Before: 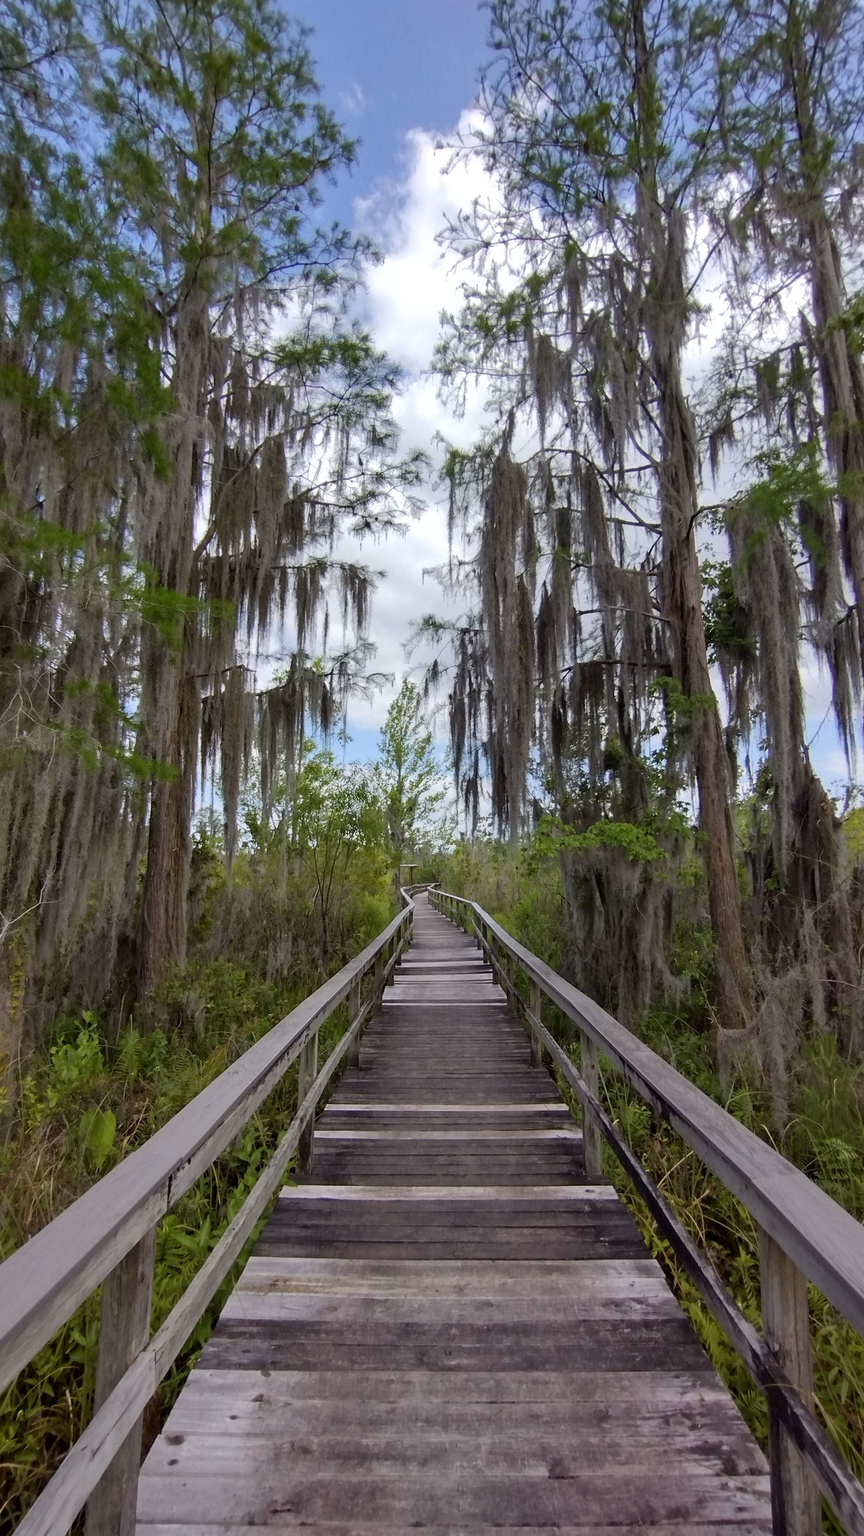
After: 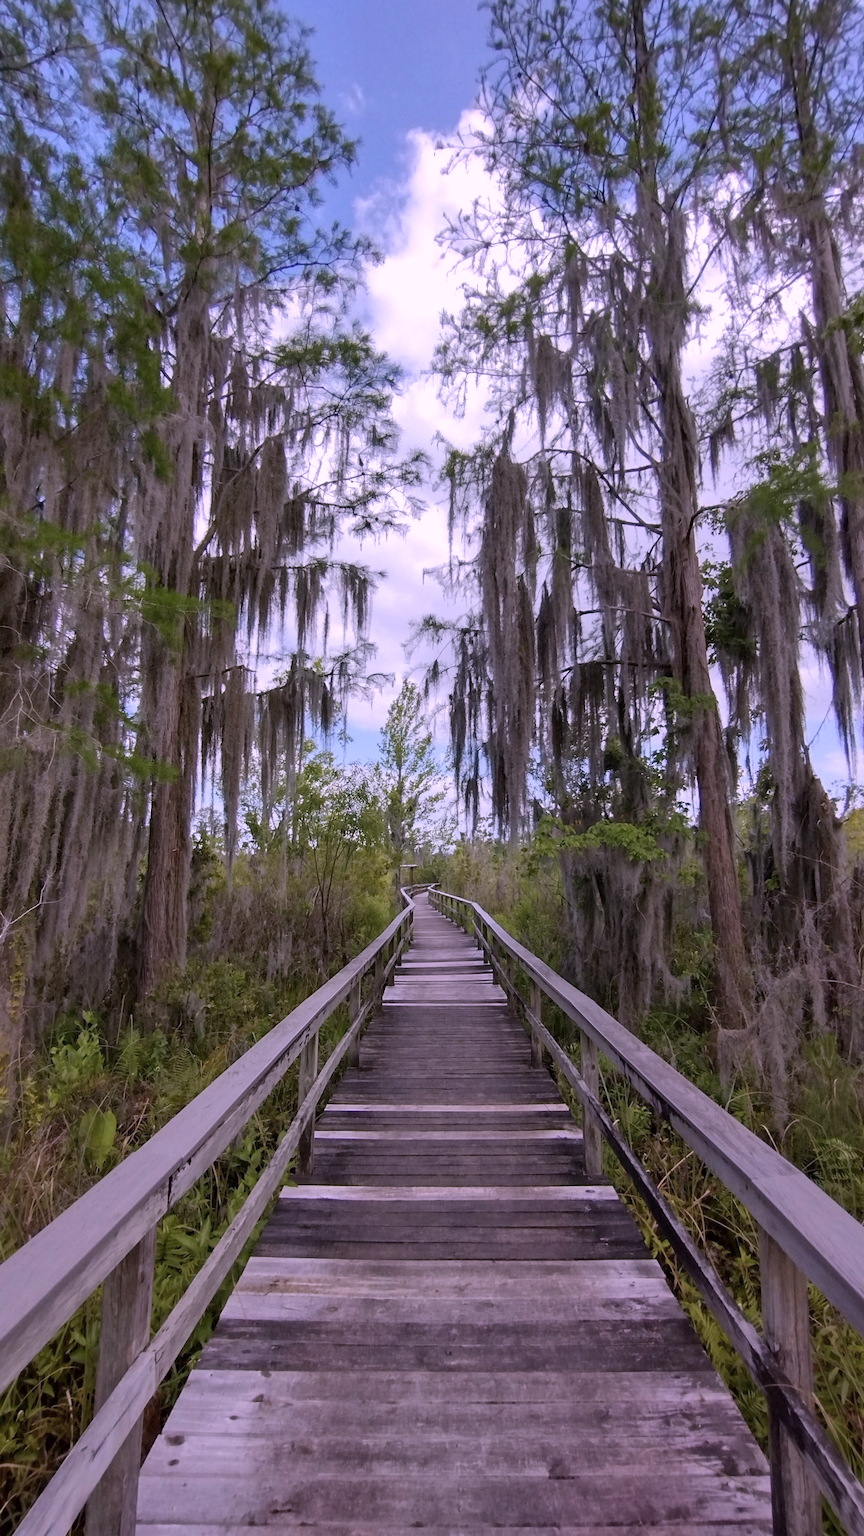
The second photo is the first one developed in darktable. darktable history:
color correction: highlights a* 15.34, highlights b* -20.41
